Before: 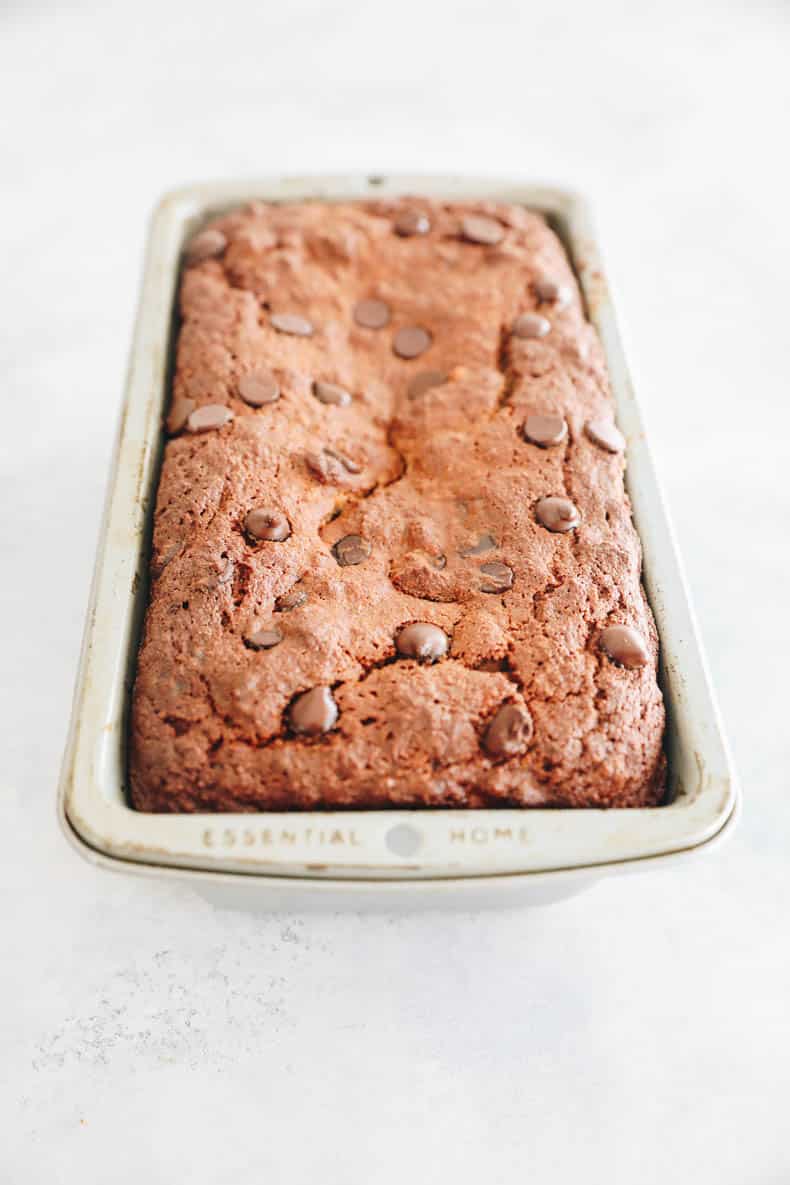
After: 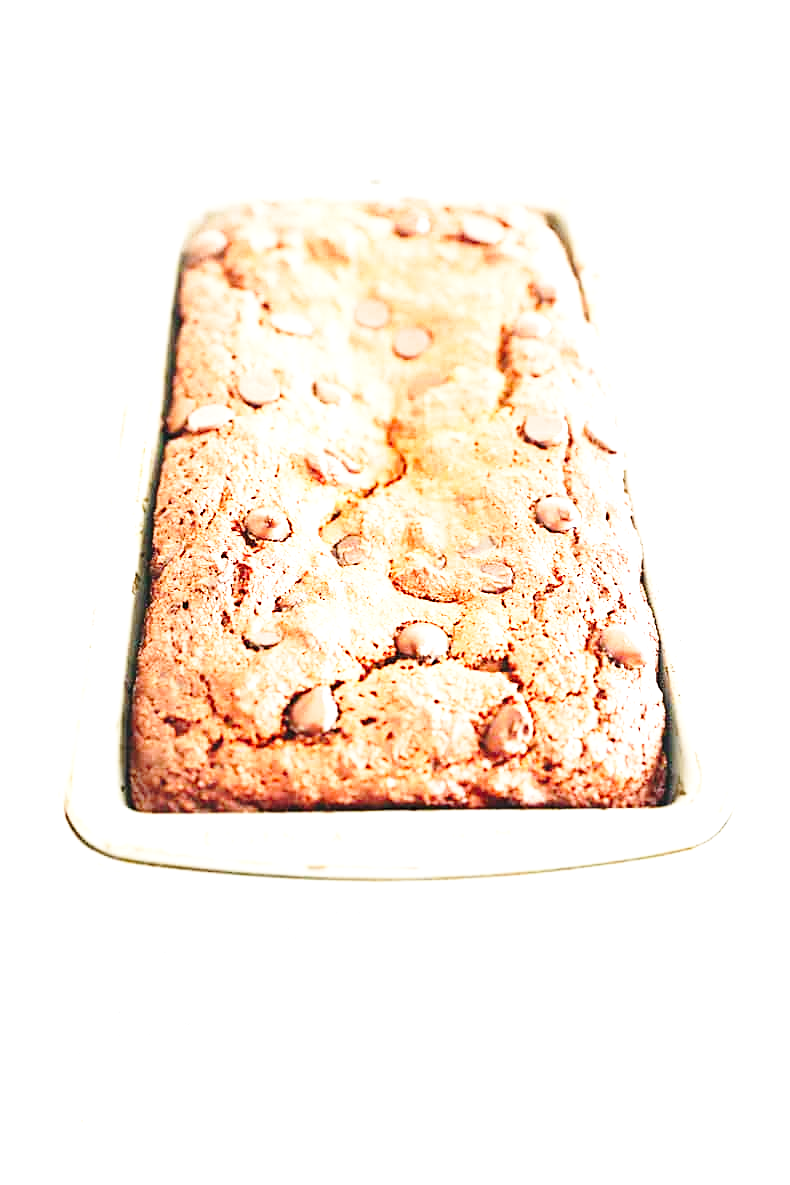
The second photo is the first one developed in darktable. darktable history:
base curve: curves: ch0 [(0, 0) (0.028, 0.03) (0.121, 0.232) (0.46, 0.748) (0.859, 0.968) (1, 1)], preserve colors none
sharpen: on, module defaults
exposure: exposure 1.157 EV, compensate highlight preservation false
